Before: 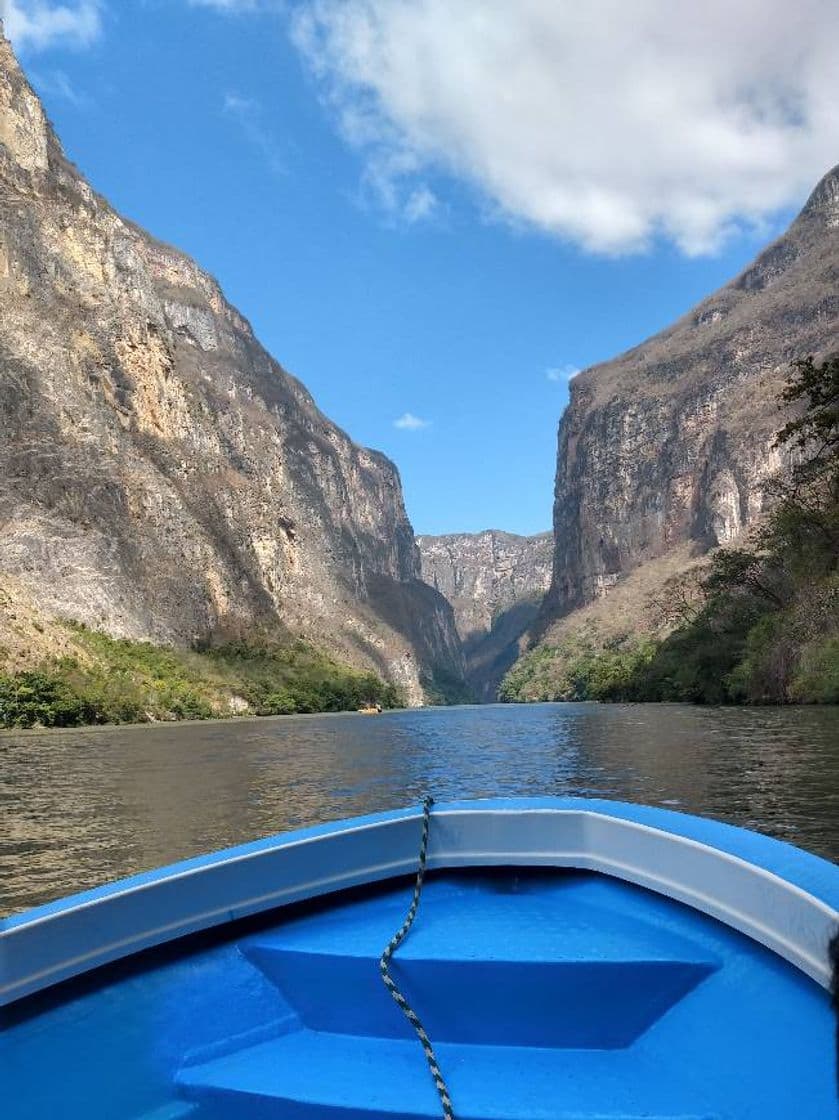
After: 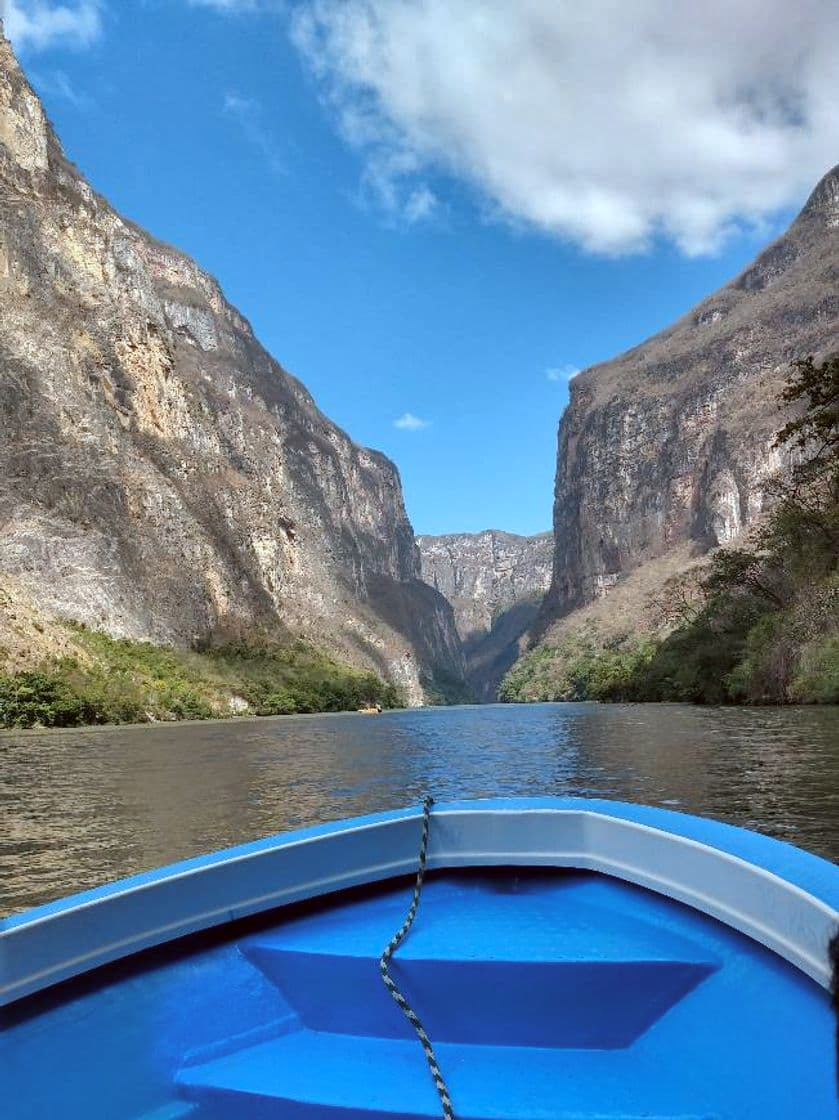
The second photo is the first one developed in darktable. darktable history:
shadows and highlights: white point adjustment 0.879, soften with gaussian
color correction: highlights a* -3.41, highlights b* -6.33, shadows a* 3.2, shadows b* 5.51
